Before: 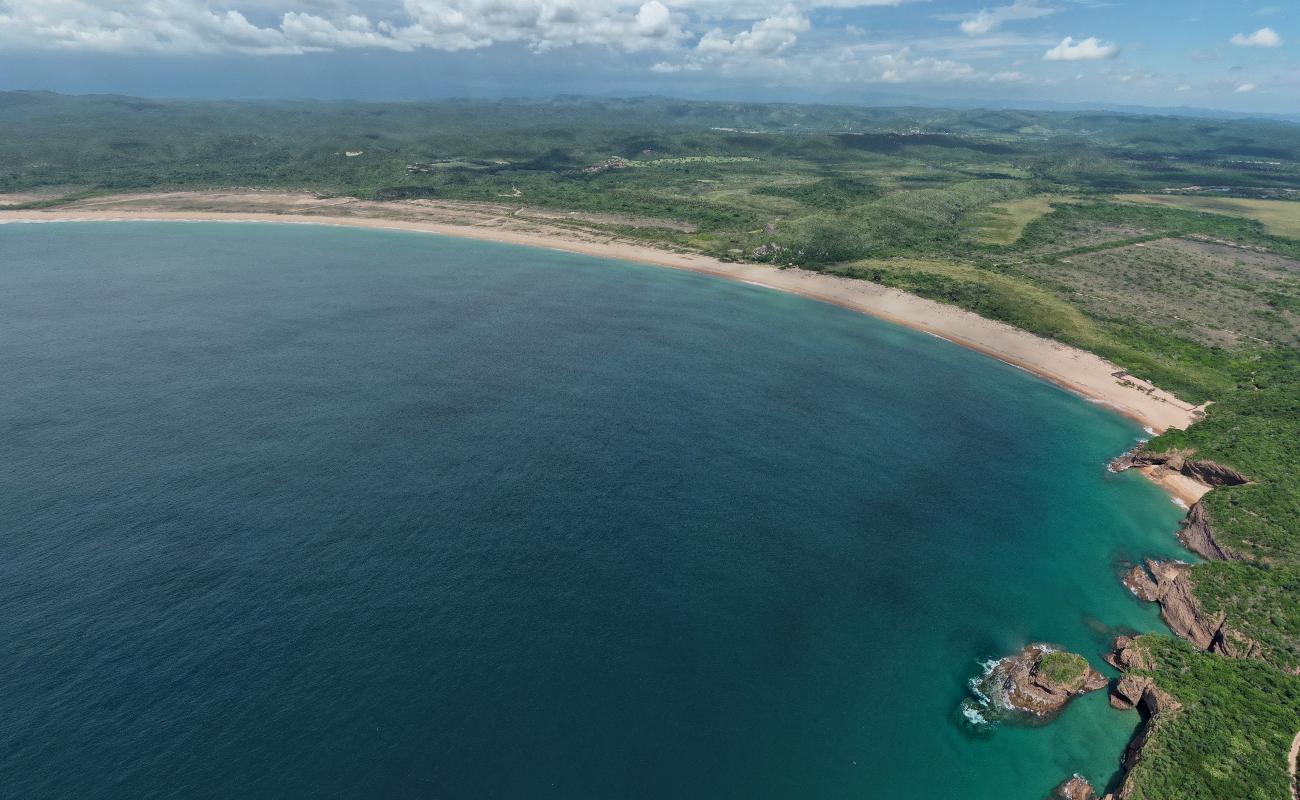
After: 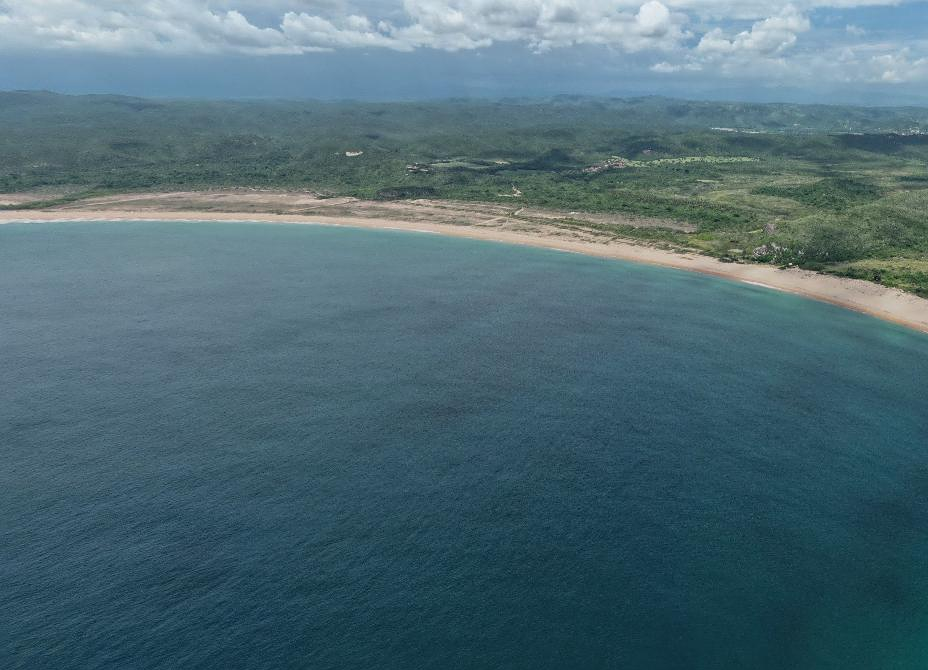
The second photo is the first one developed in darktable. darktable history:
crop: right 28.541%, bottom 16.182%
sharpen: amount 0.208
